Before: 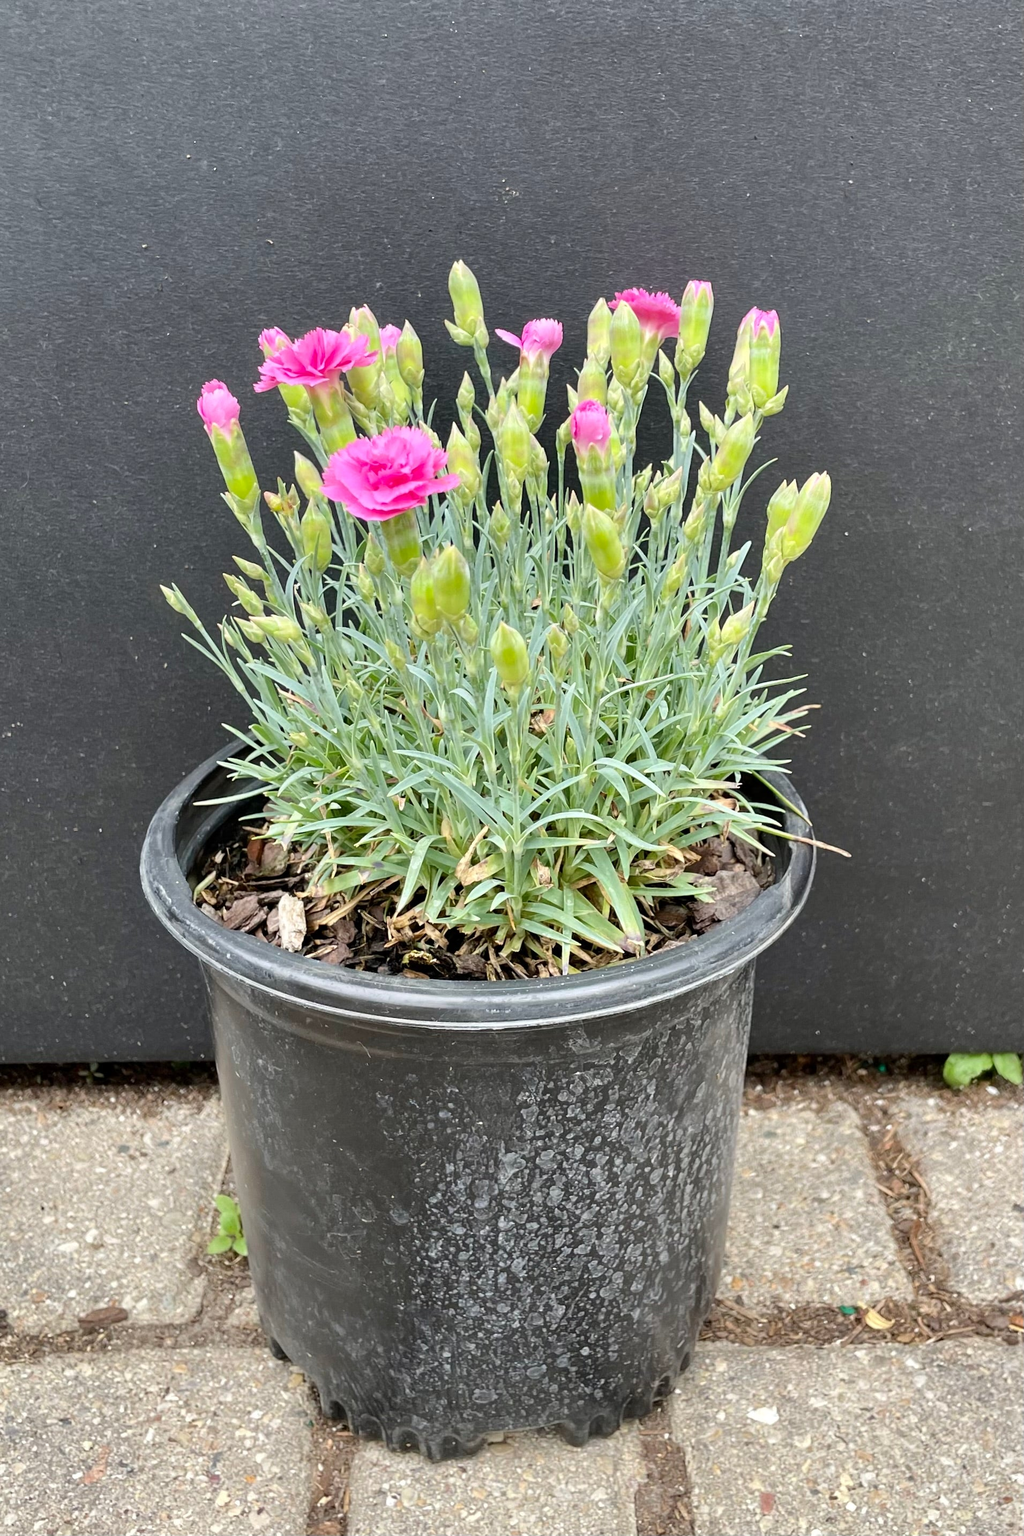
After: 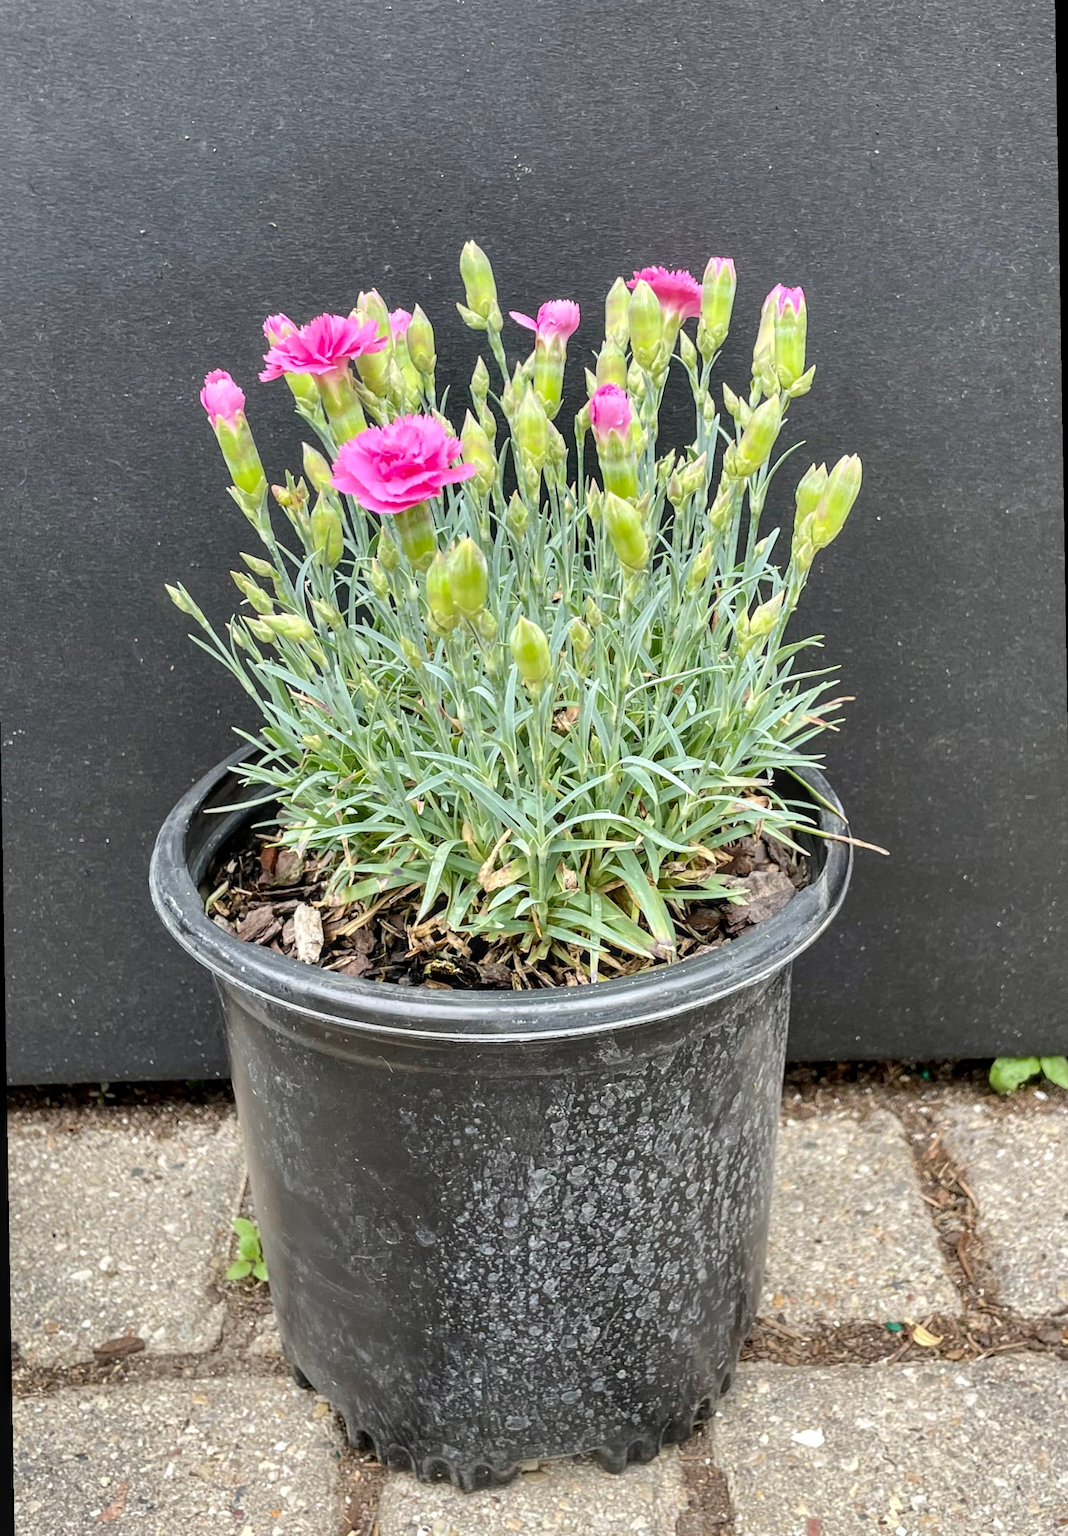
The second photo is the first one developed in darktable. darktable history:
local contrast: on, module defaults
rotate and perspective: rotation -1°, crop left 0.011, crop right 0.989, crop top 0.025, crop bottom 0.975
